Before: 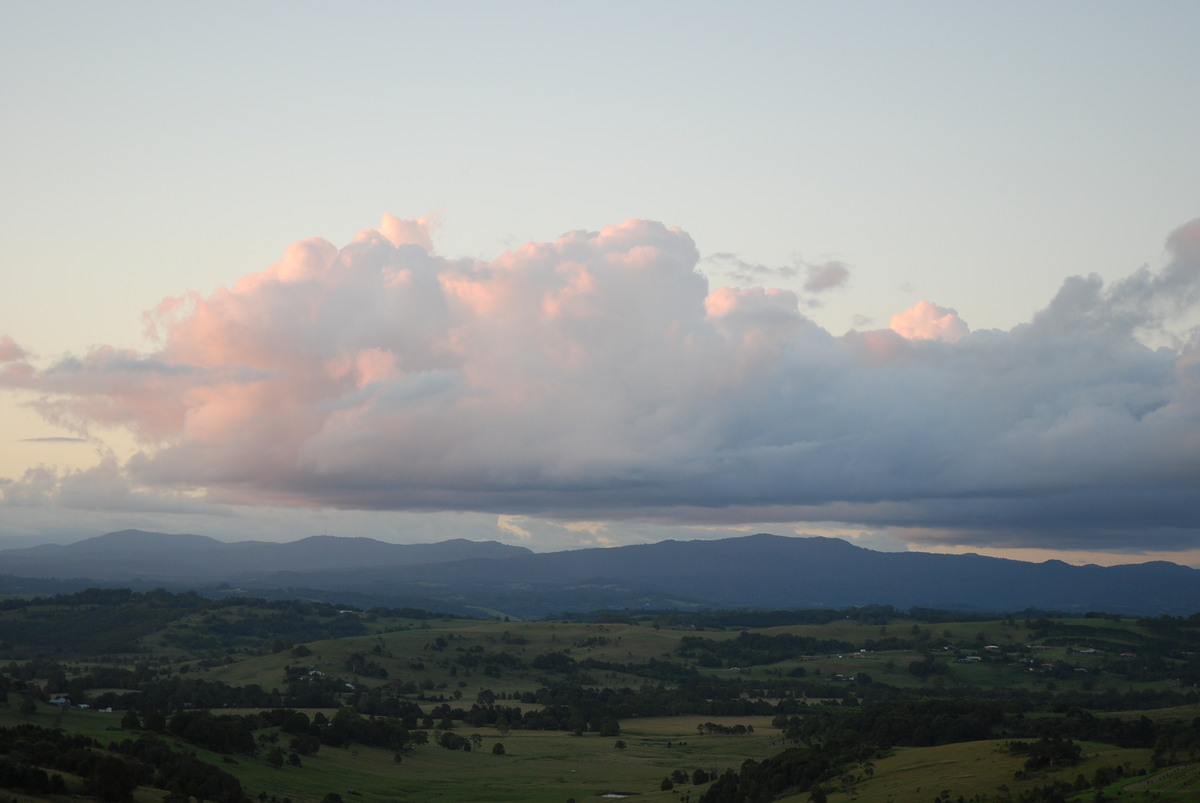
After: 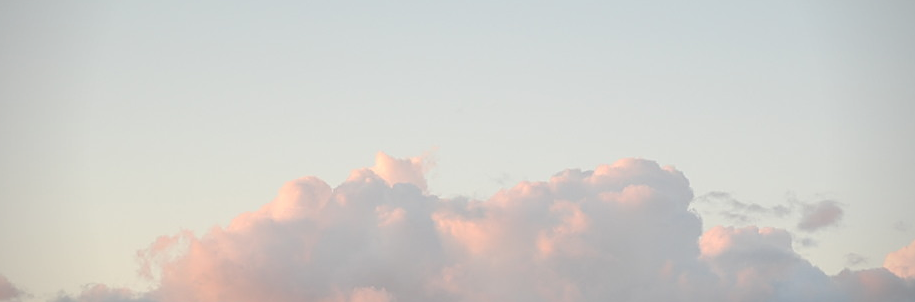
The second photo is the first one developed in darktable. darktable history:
crop: left 0.554%, top 7.648%, right 23.19%, bottom 54.735%
sharpen: on, module defaults
vignetting: fall-off radius 60.91%, unbound false
